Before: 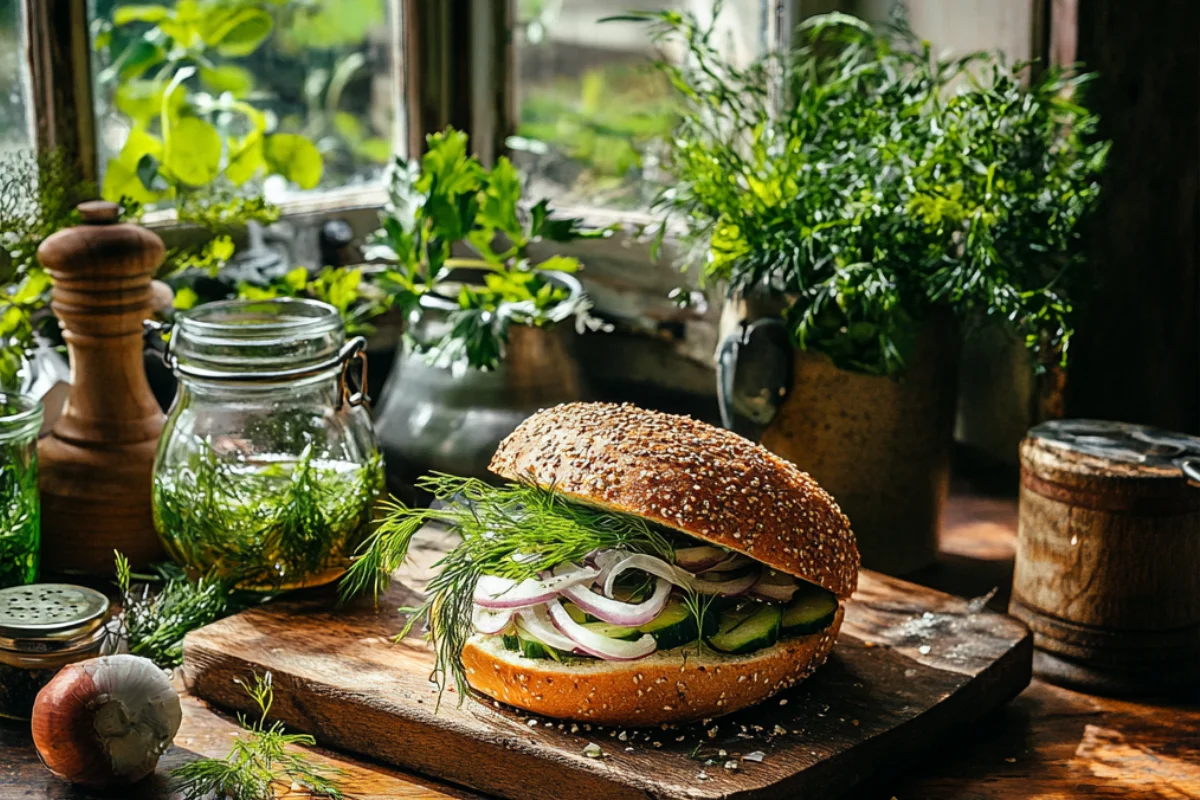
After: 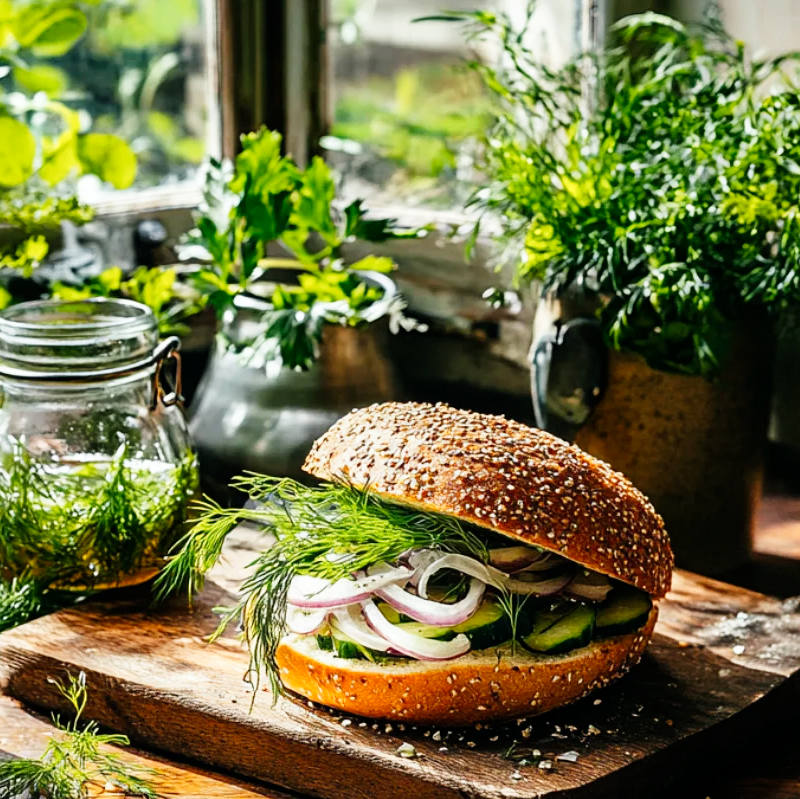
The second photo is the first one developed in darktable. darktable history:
tone curve: curves: ch0 [(0, 0) (0.004, 0.001) (0.02, 0.008) (0.218, 0.218) (0.664, 0.774) (0.832, 0.914) (1, 1)], preserve colors none
crop and rotate: left 15.546%, right 17.787%
